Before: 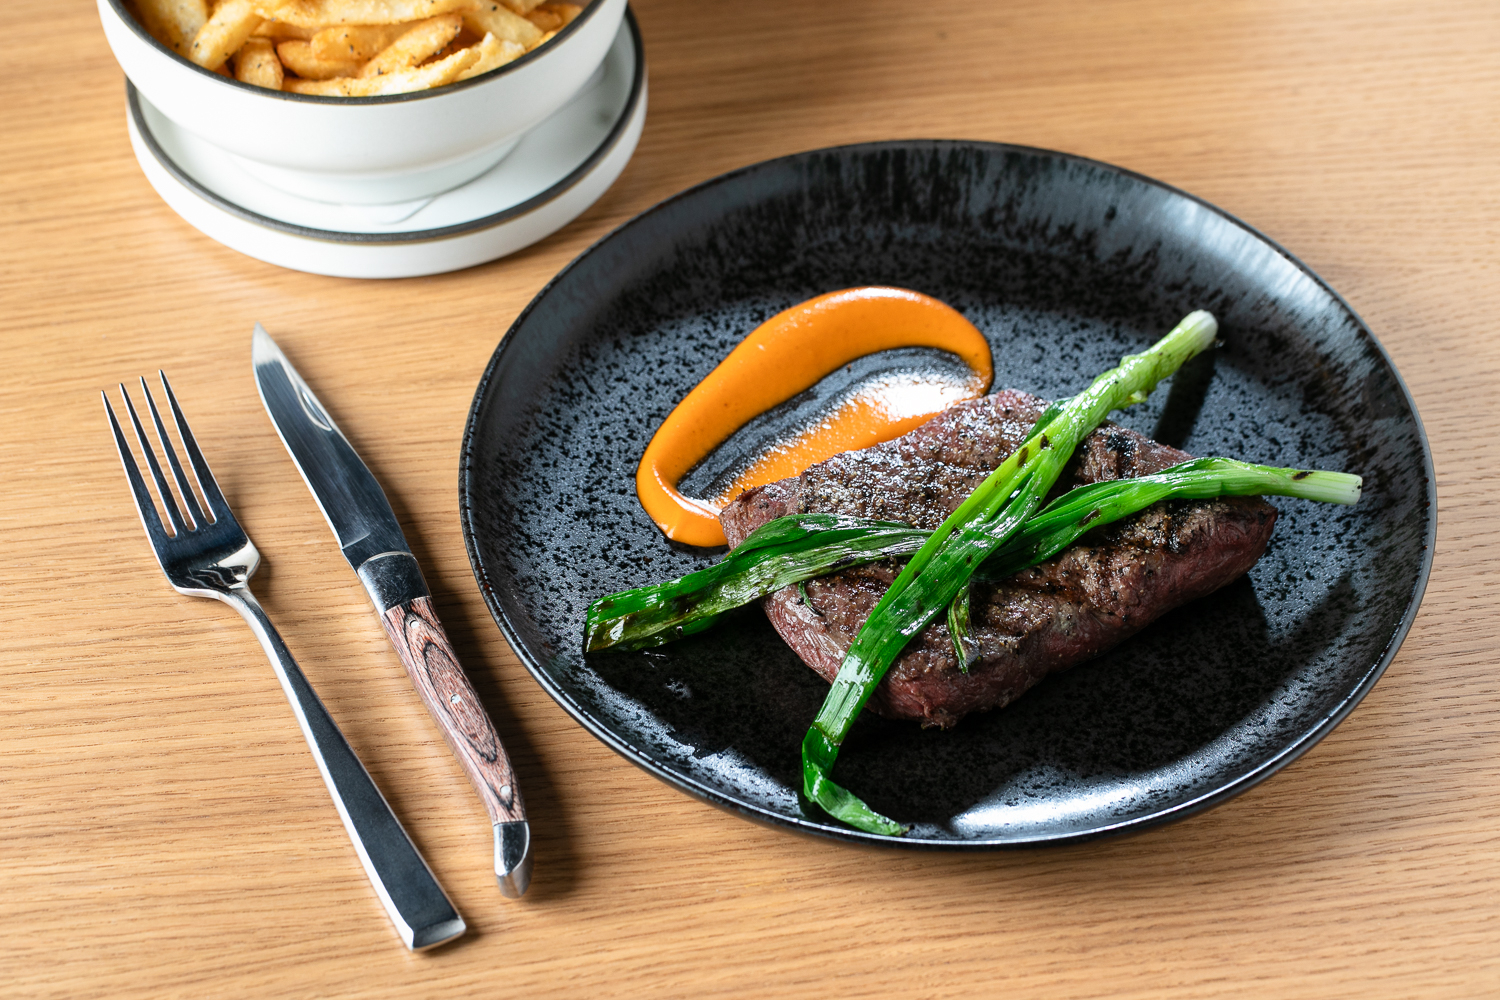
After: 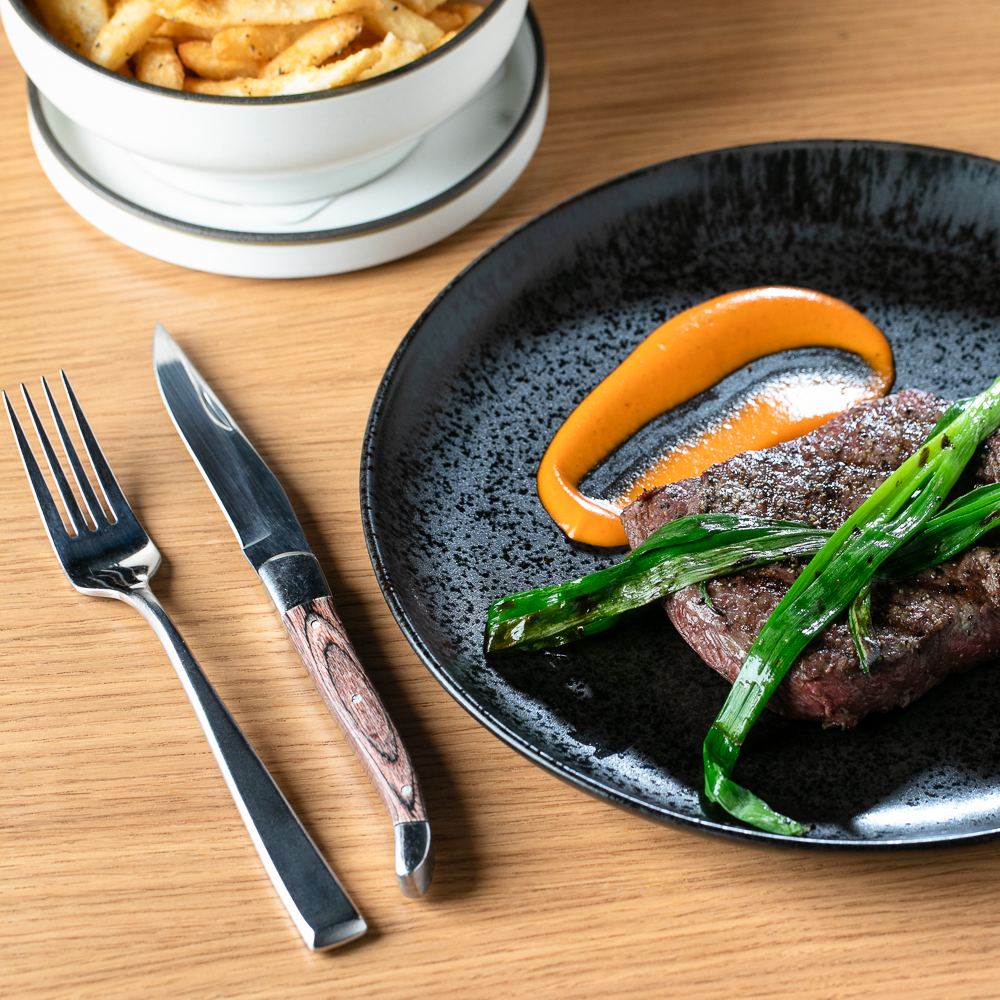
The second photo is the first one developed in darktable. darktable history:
crop and rotate: left 6.617%, right 26.717%
tone equalizer: on, module defaults
